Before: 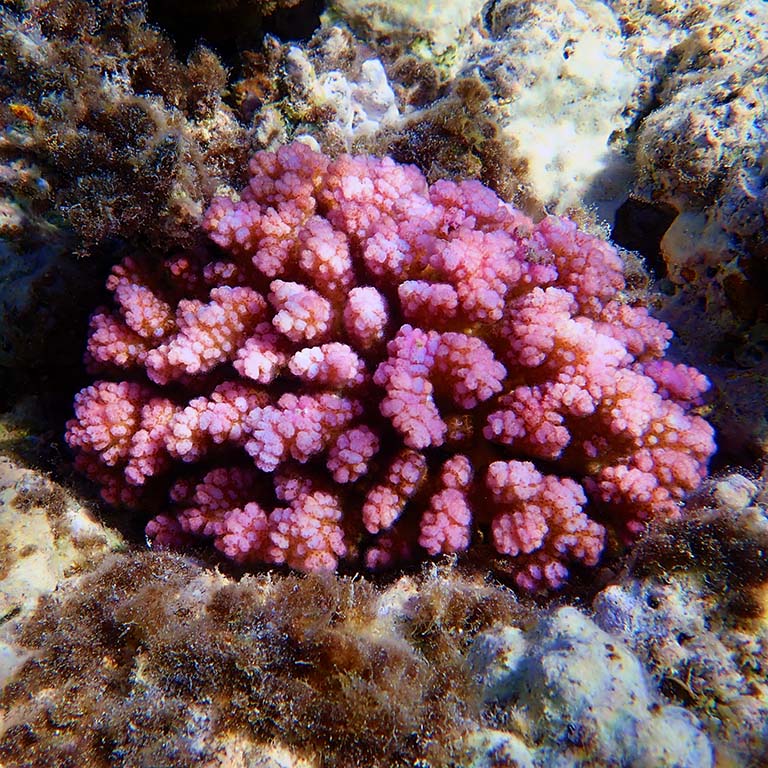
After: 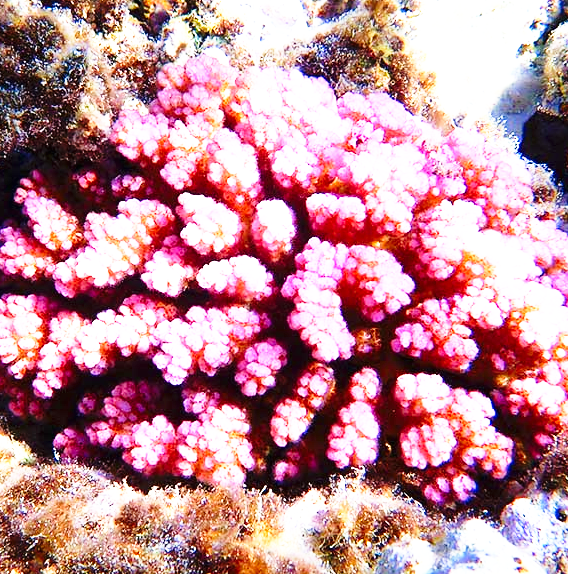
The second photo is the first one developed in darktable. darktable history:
crop and rotate: left 12.007%, top 11.419%, right 14.016%, bottom 13.744%
base curve: curves: ch0 [(0, 0) (0.026, 0.03) (0.109, 0.232) (0.351, 0.748) (0.669, 0.968) (1, 1)], preserve colors none
exposure: black level correction 0, exposure 1.107 EV, compensate highlight preservation false
